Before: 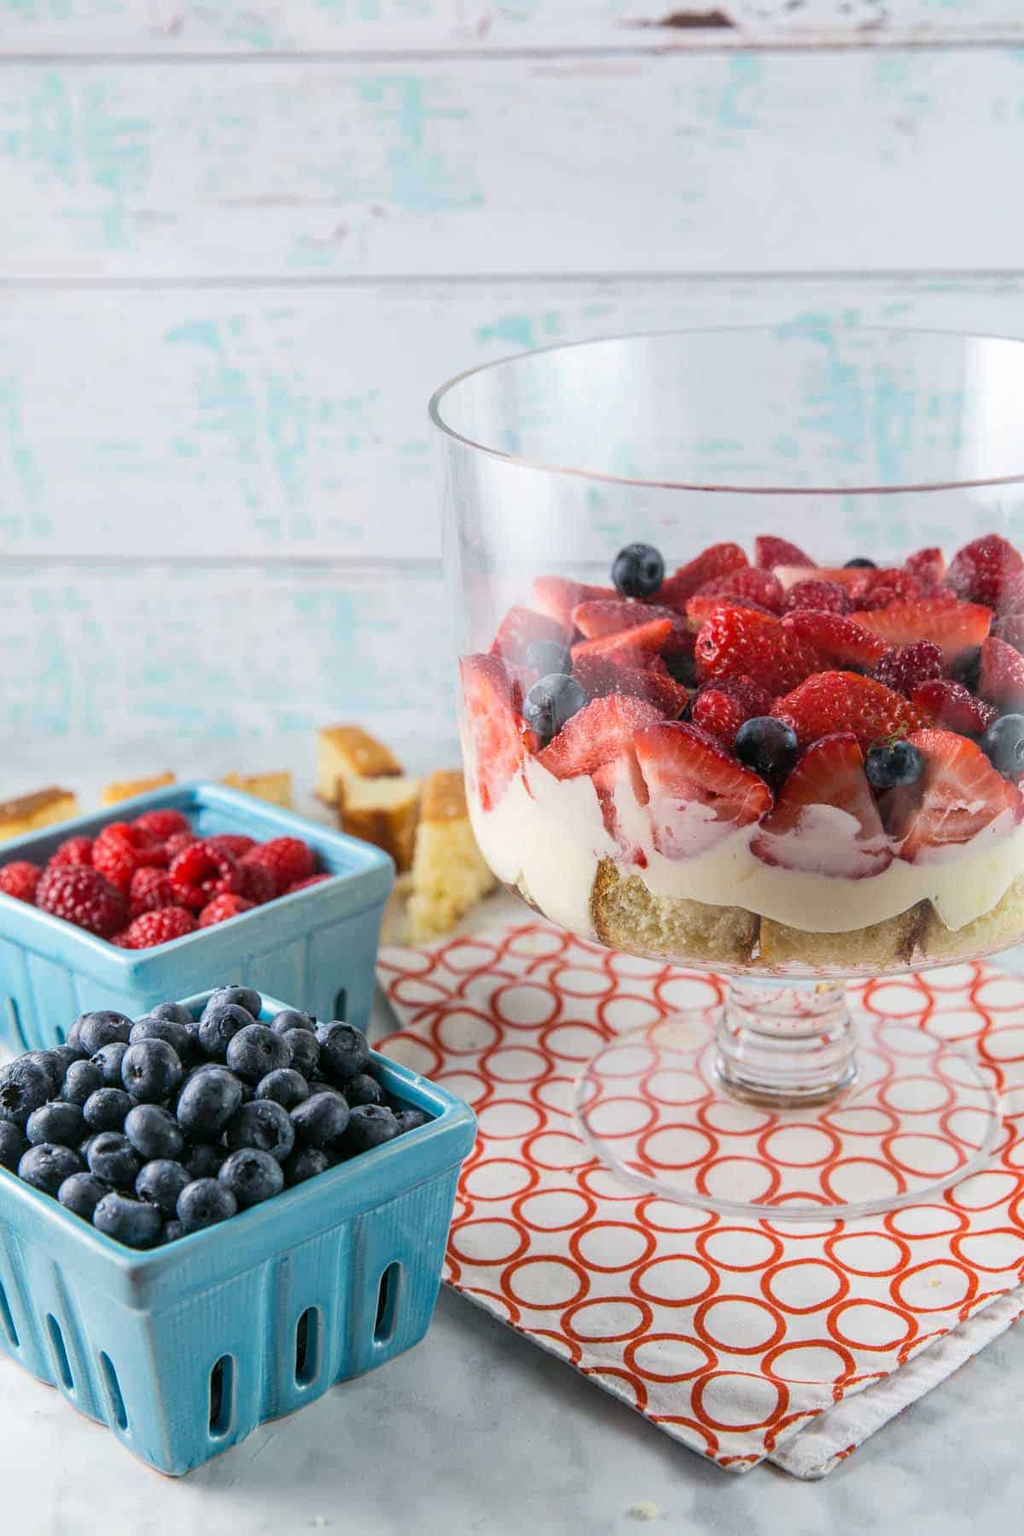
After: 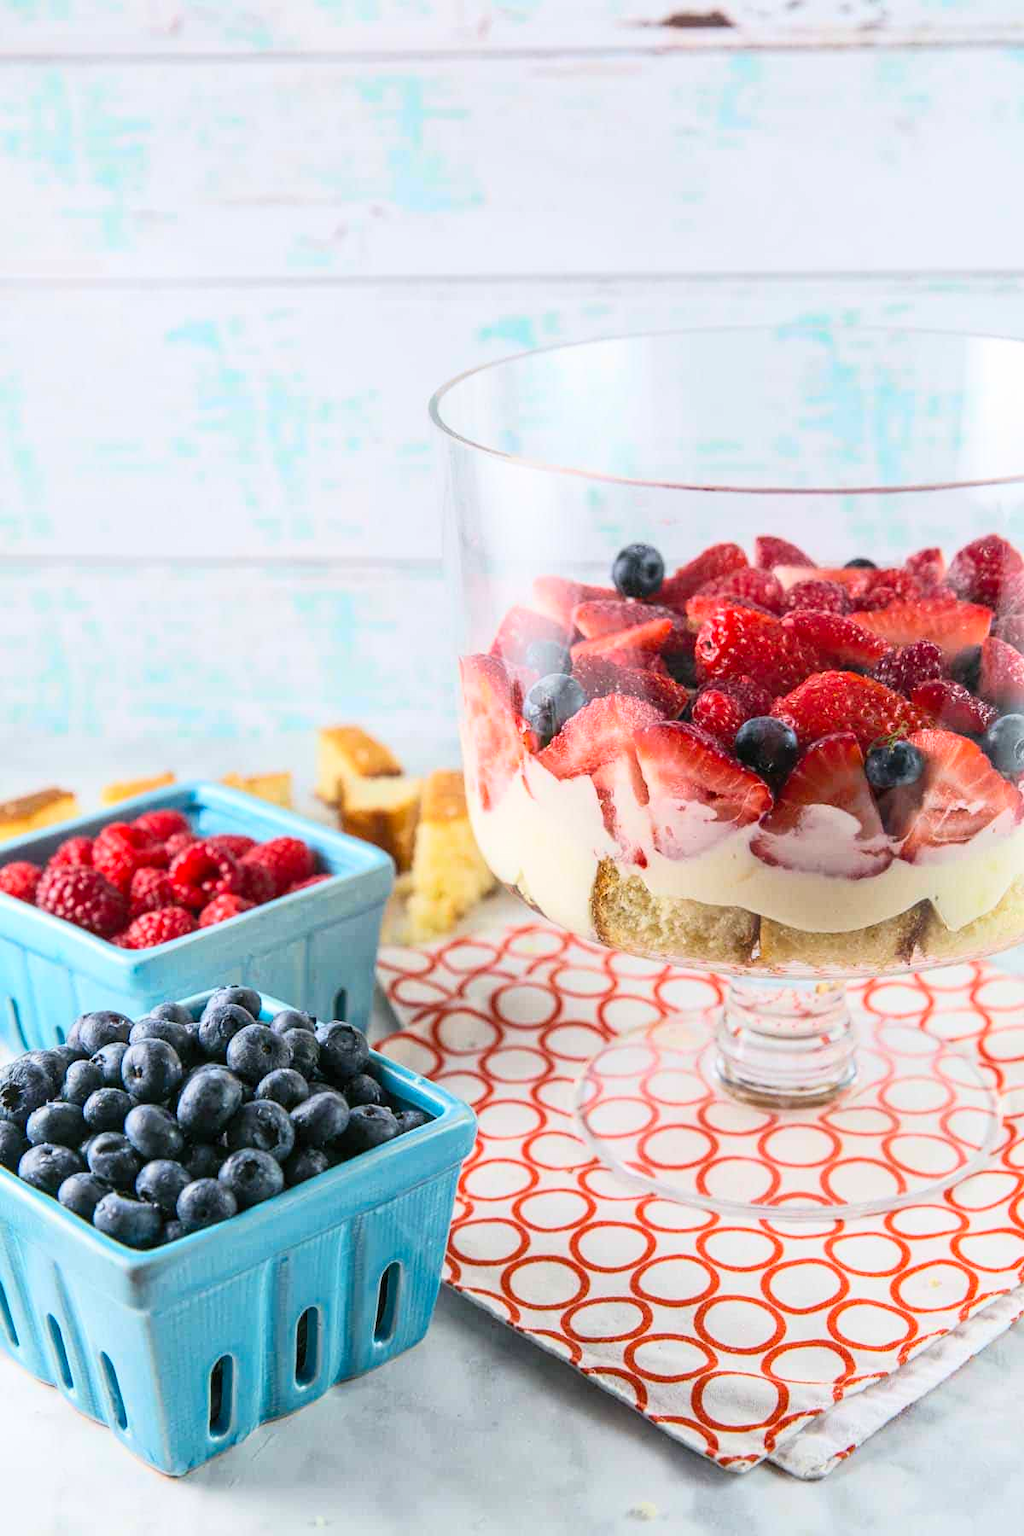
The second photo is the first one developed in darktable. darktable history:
contrast brightness saturation: contrast 0.204, brightness 0.165, saturation 0.229
